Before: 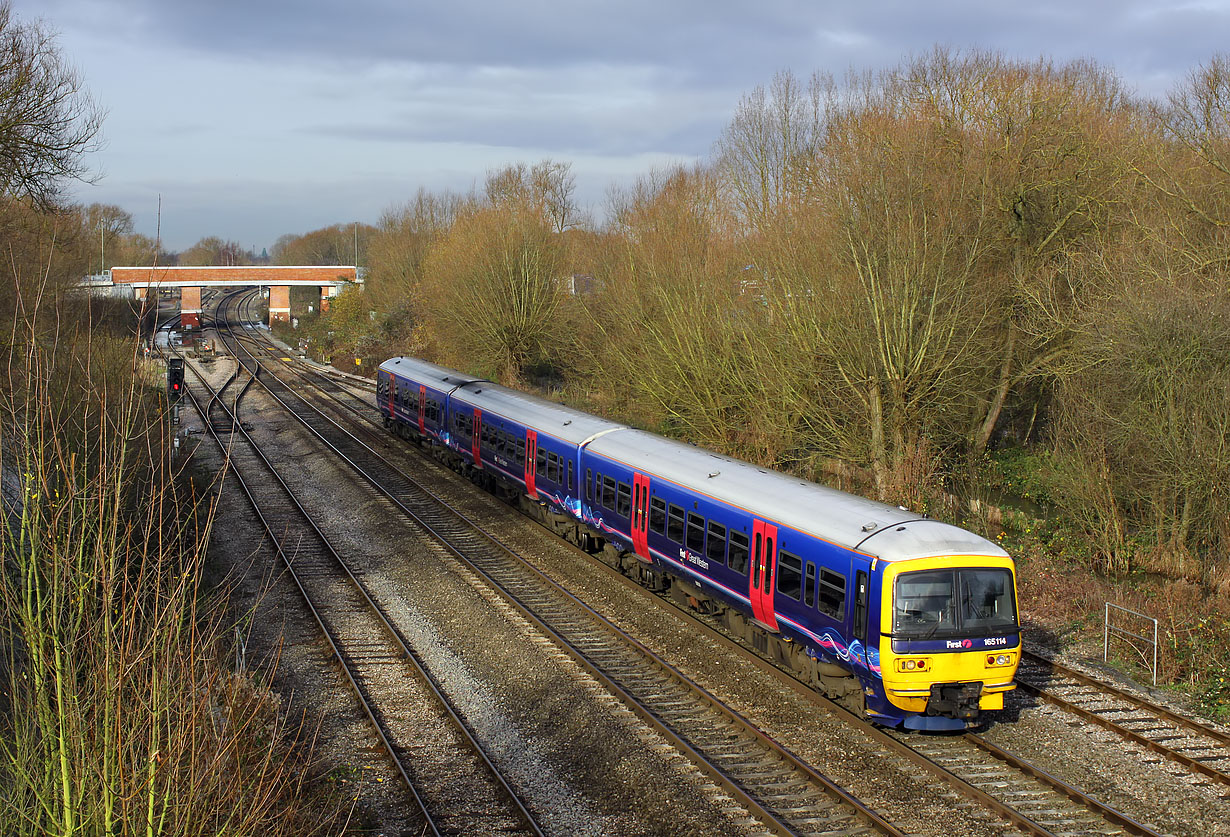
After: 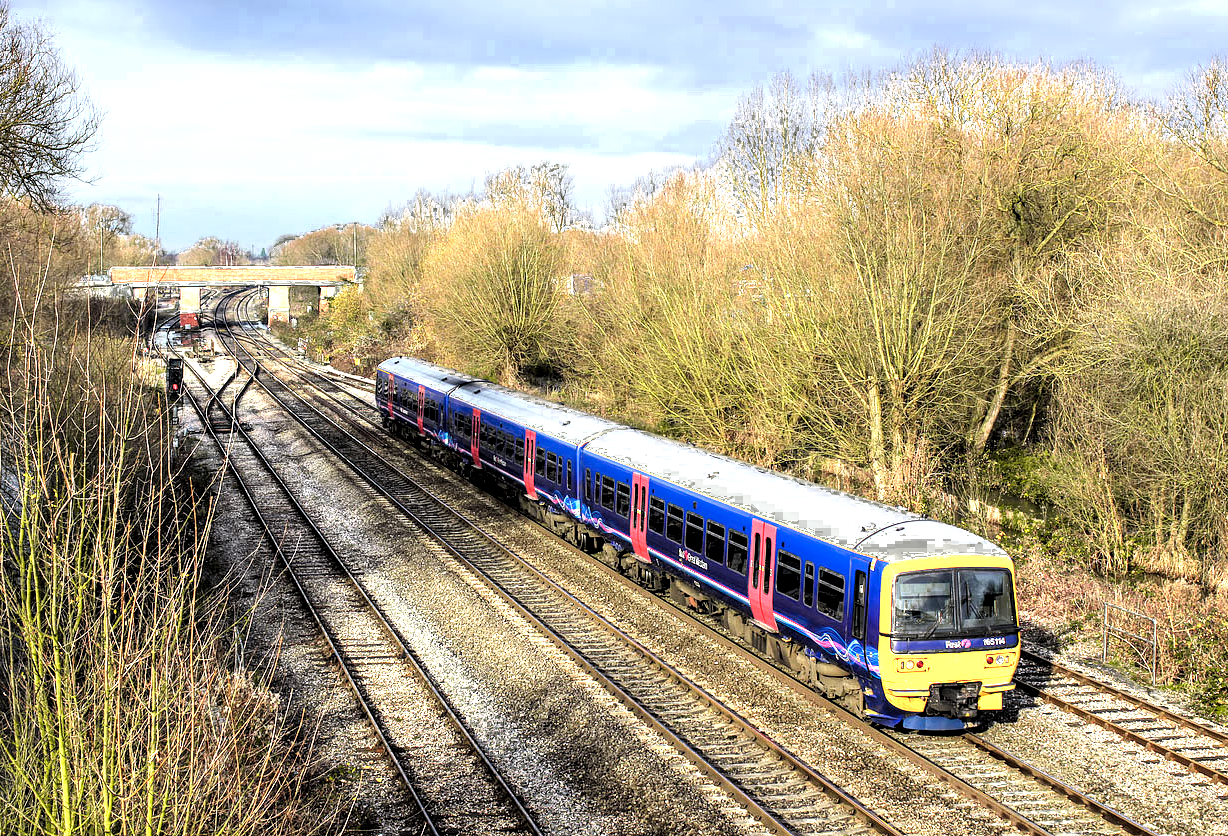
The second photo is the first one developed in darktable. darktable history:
local contrast: detail 142%
exposure: black level correction 0, exposure 0.703 EV, compensate exposure bias true, compensate highlight preservation false
filmic rgb: black relative exposure -7.65 EV, white relative exposure 3.97 EV, threshold 2.94 EV, hardness 4.02, contrast 1.096, highlights saturation mix -28.63%, color science v6 (2022), iterations of high-quality reconstruction 0, enable highlight reconstruction true
crop and rotate: left 0.087%, bottom 0.011%
color zones: curves: ch0 [(0.099, 0.624) (0.257, 0.596) (0.384, 0.376) (0.529, 0.492) (0.697, 0.564) (0.768, 0.532) (0.908, 0.644)]; ch1 [(0.112, 0.564) (0.254, 0.612) (0.432, 0.676) (0.592, 0.456) (0.743, 0.684) (0.888, 0.536)]; ch2 [(0.25, 0.5) (0.469, 0.36) (0.75, 0.5)], process mode strong
